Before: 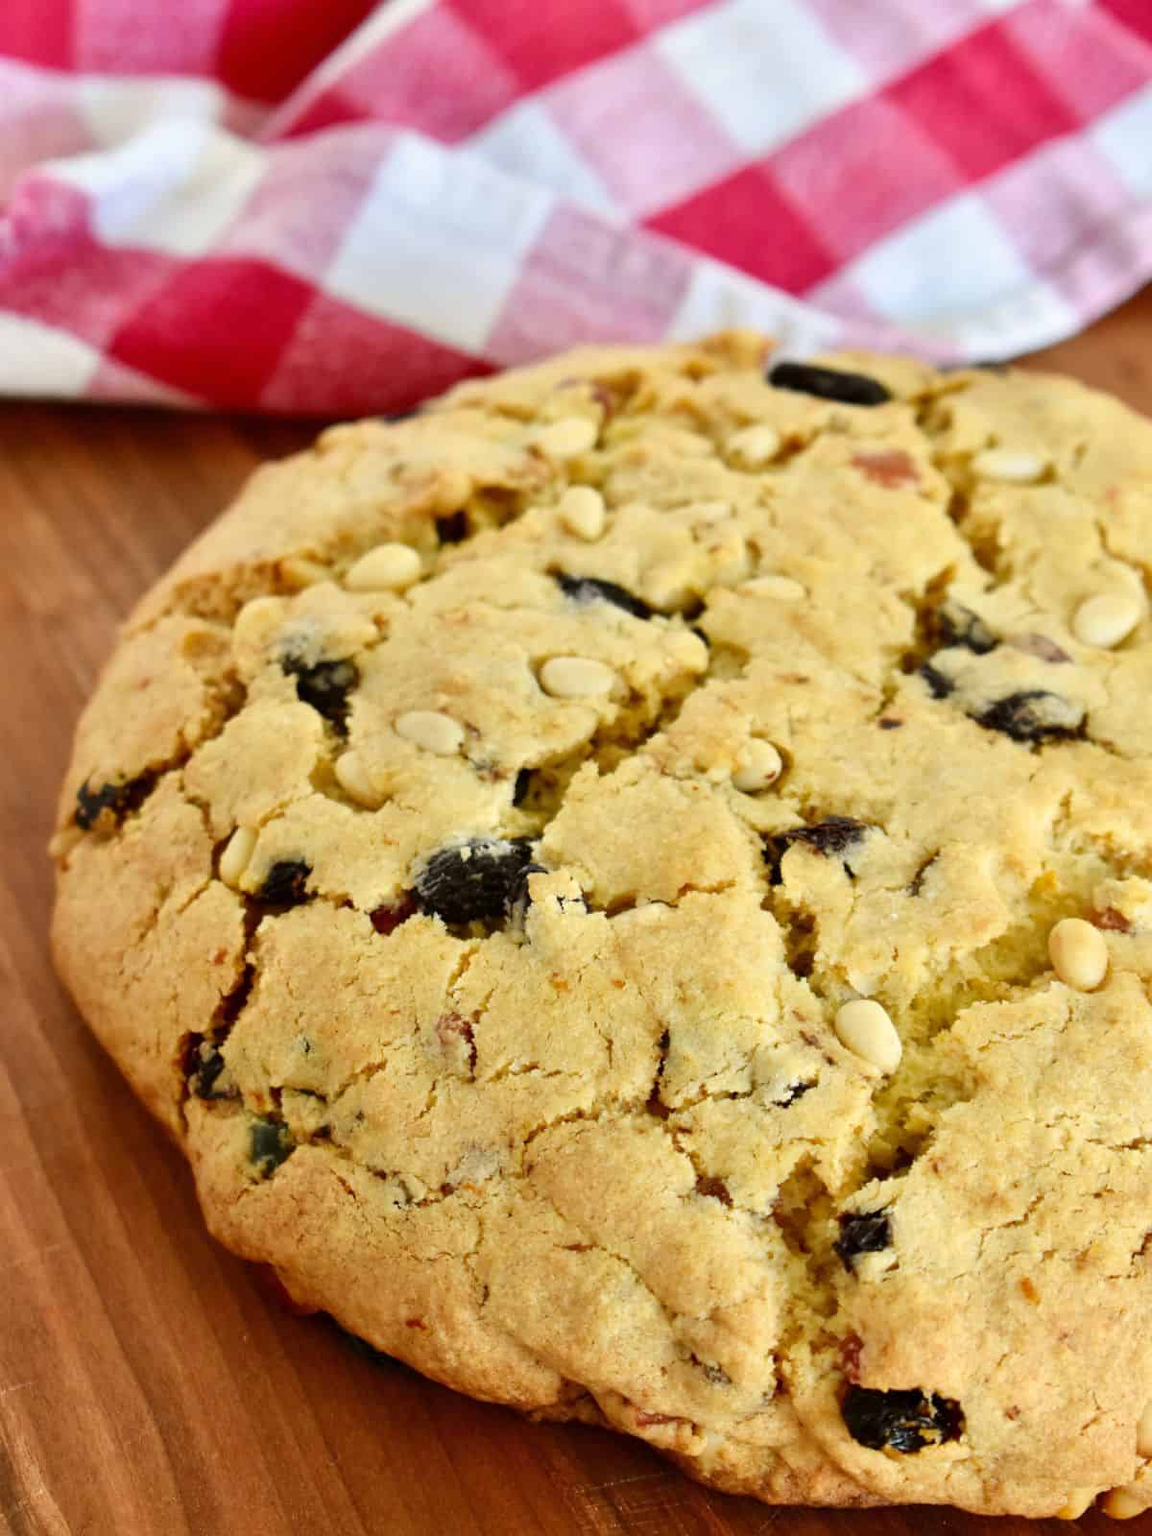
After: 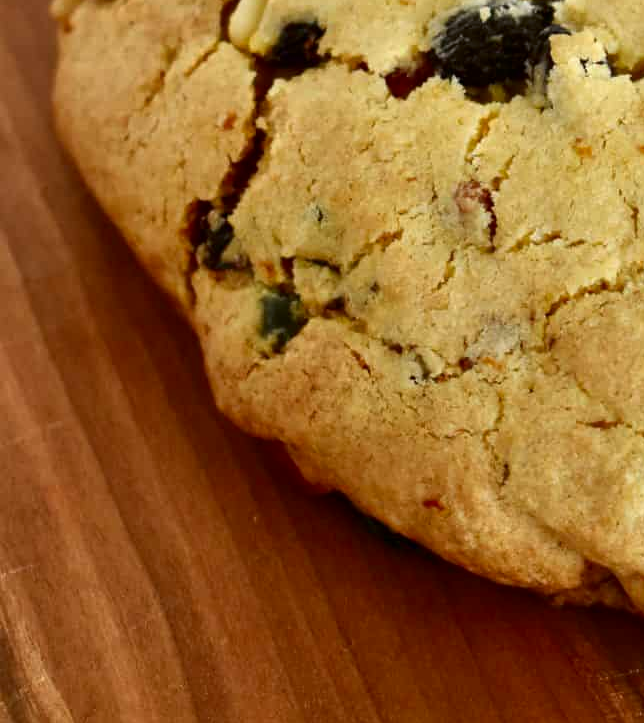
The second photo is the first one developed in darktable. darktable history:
contrast brightness saturation: brightness -0.098
crop and rotate: top 54.709%, right 46.293%, bottom 0.101%
exposure: compensate highlight preservation false
